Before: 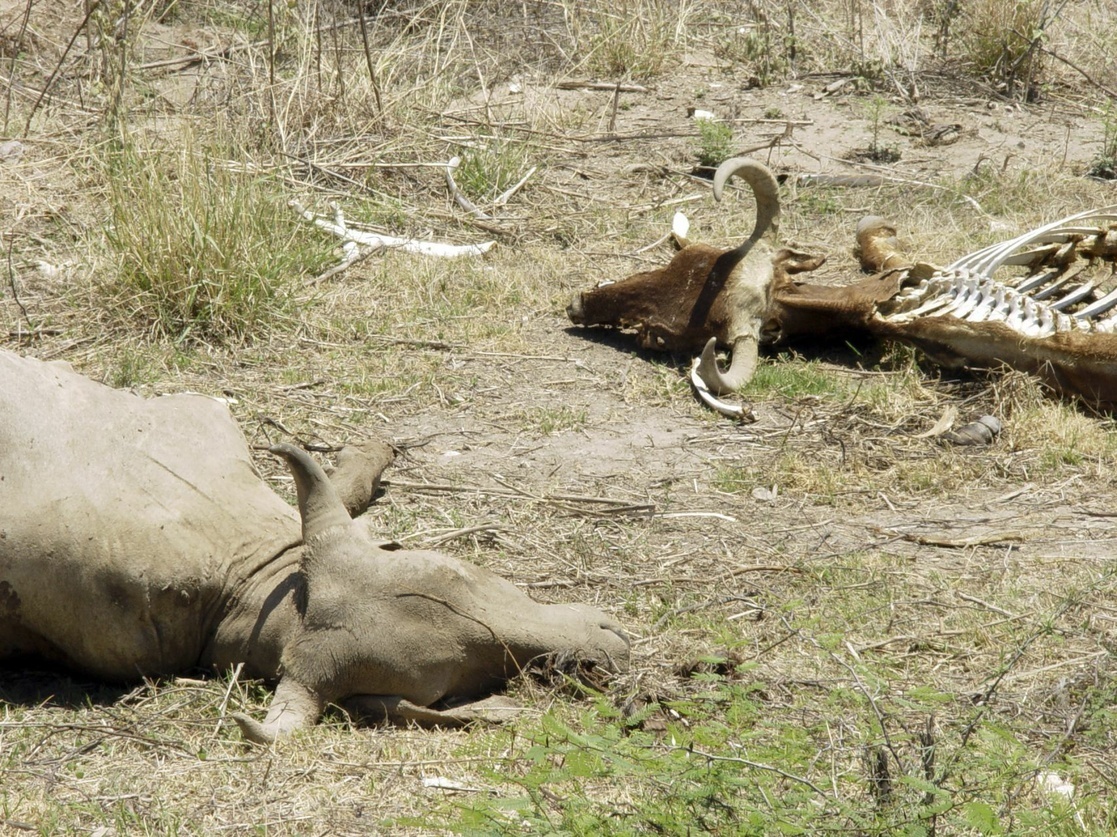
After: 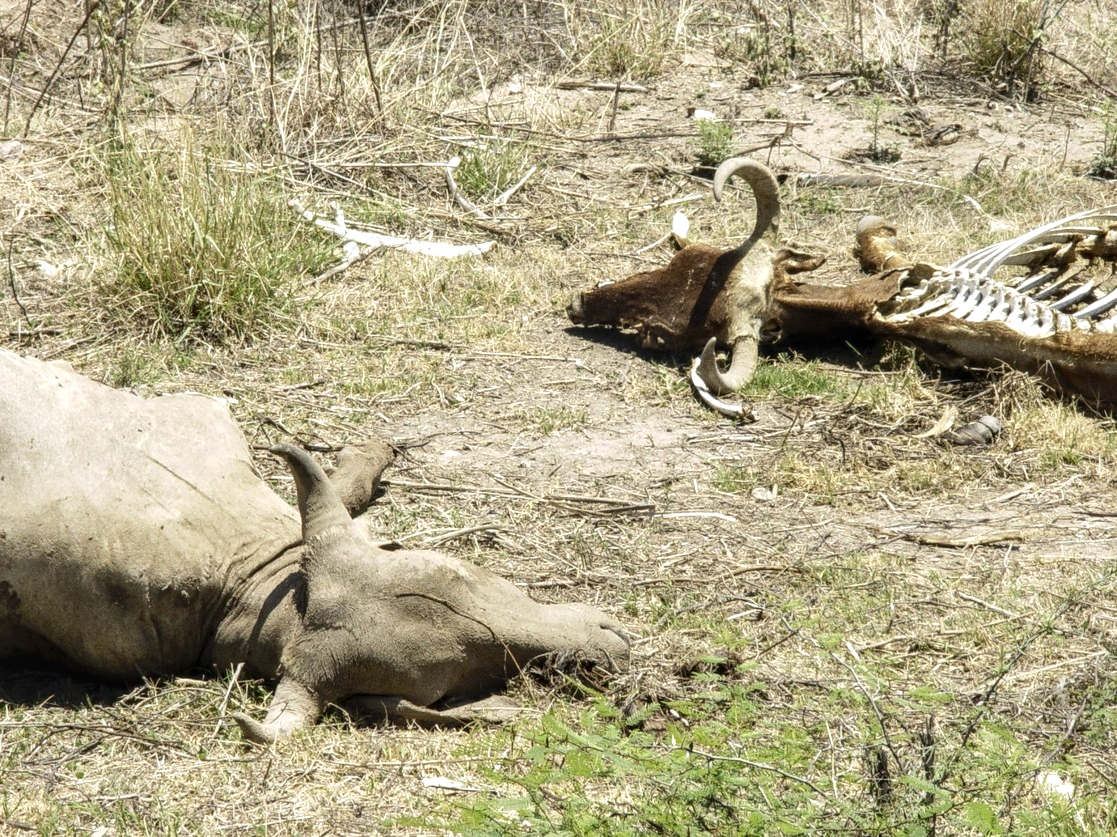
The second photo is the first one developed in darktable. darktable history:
tone equalizer: -8 EV -0.417 EV, -7 EV -0.389 EV, -6 EV -0.333 EV, -5 EV -0.222 EV, -3 EV 0.222 EV, -2 EV 0.333 EV, -1 EV 0.389 EV, +0 EV 0.417 EV, edges refinement/feathering 500, mask exposure compensation -1.57 EV, preserve details no
grain: coarseness 0.09 ISO
local contrast: on, module defaults
